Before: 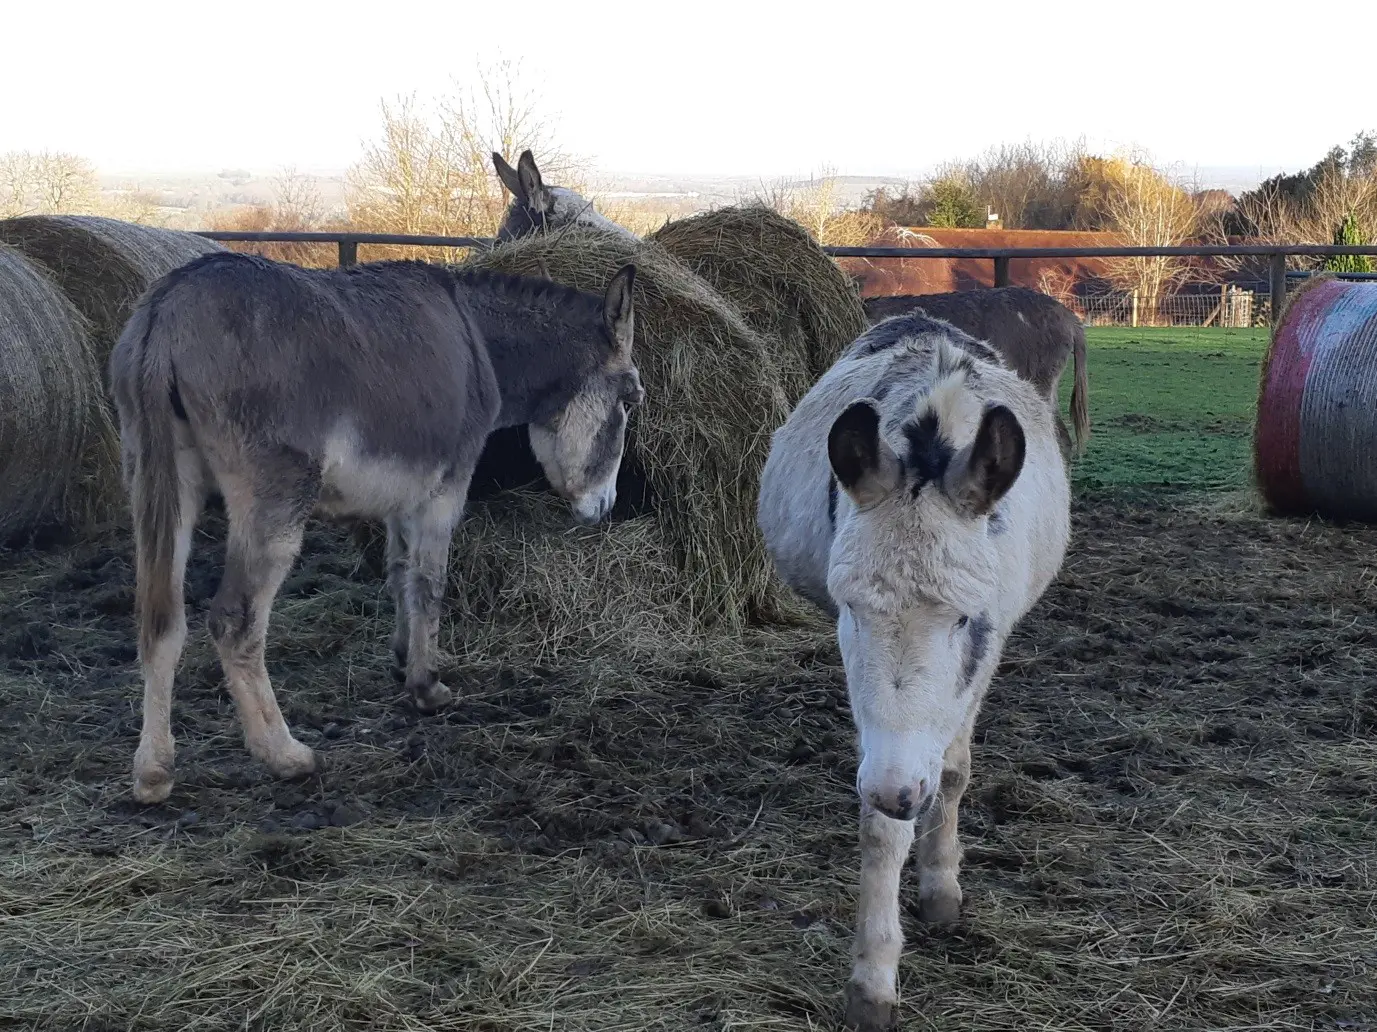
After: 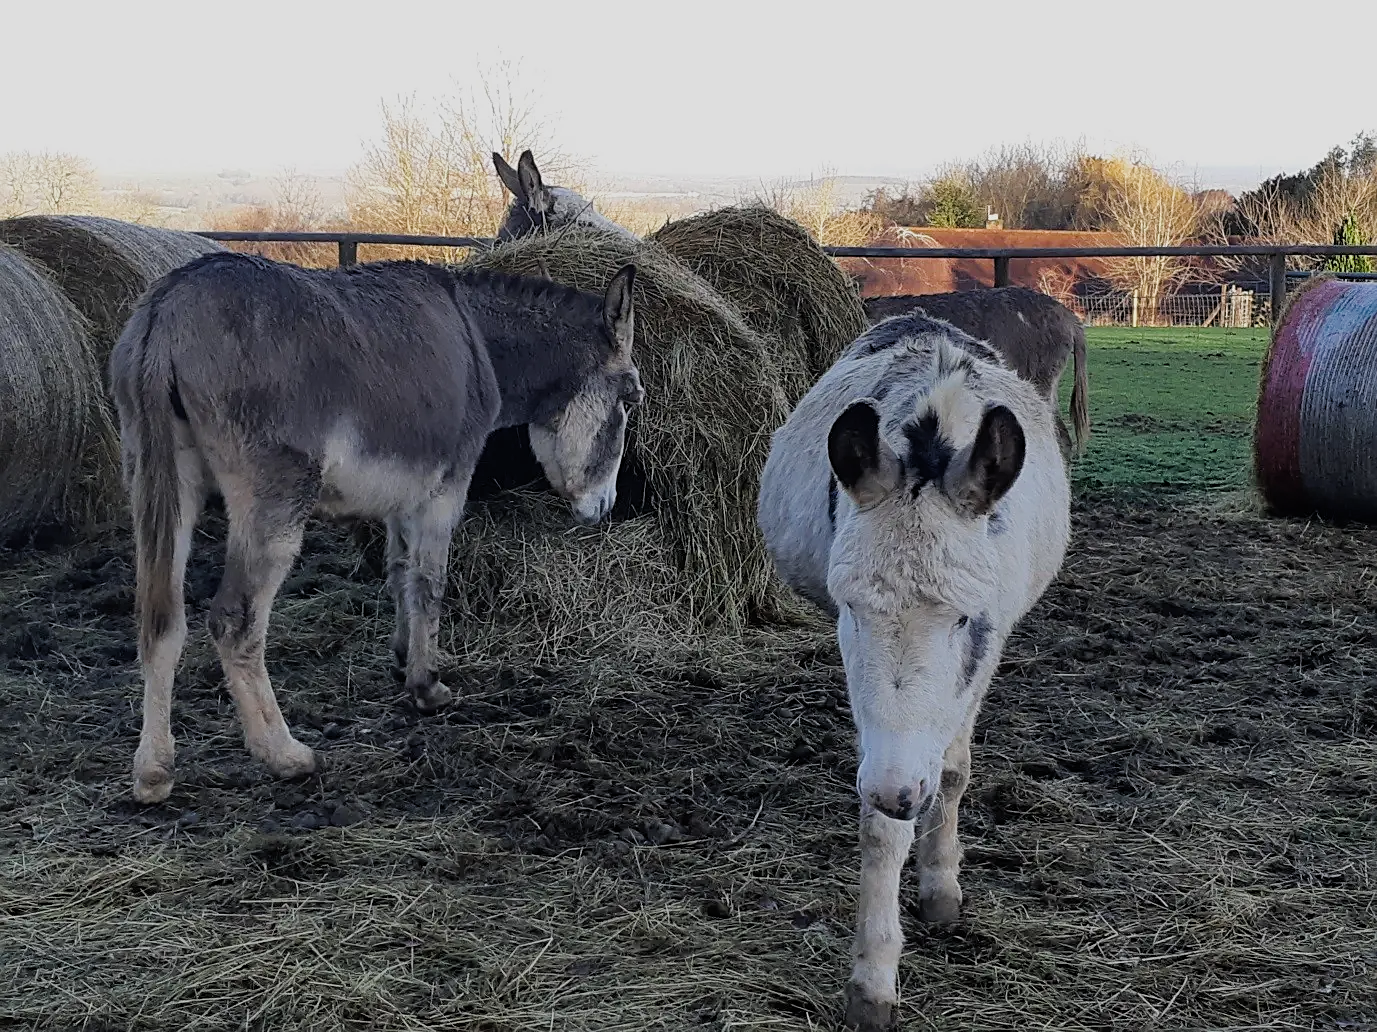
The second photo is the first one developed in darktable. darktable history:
color zones: curves: ch0 [(0, 0.5) (0.143, 0.5) (0.286, 0.5) (0.429, 0.495) (0.571, 0.437) (0.714, 0.44) (0.857, 0.496) (1, 0.5)]
sharpen: on, module defaults
filmic rgb: black relative exposure -7.99 EV, white relative exposure 3.82 EV, hardness 4.39
